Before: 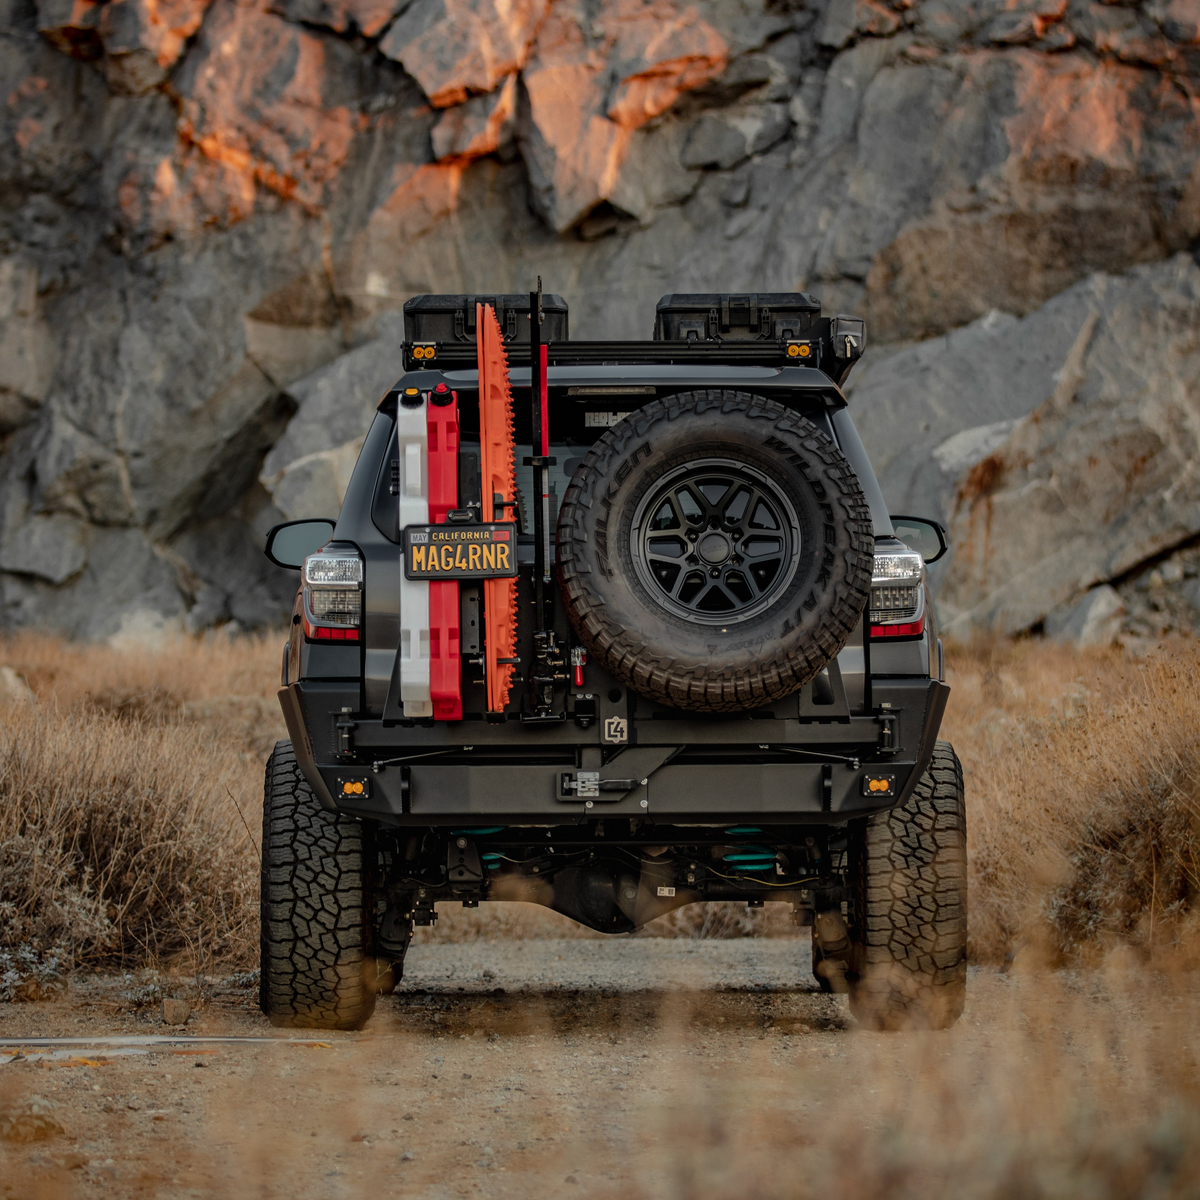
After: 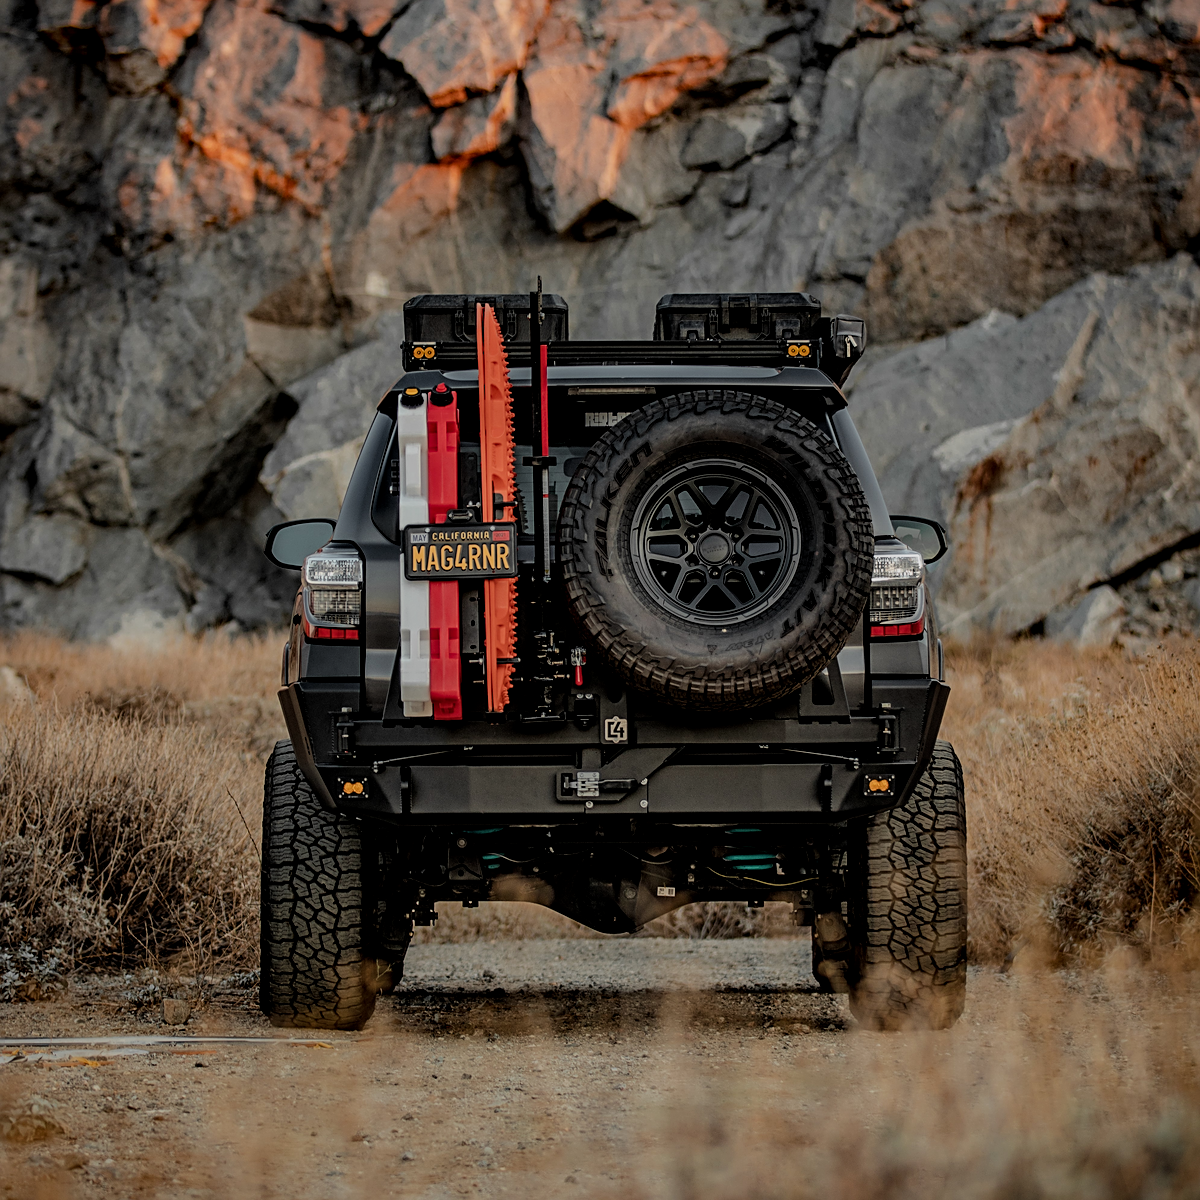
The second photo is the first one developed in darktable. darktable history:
sharpen: amount 0.478
local contrast: highlights 100%, shadows 100%, detail 120%, midtone range 0.2
filmic rgb: black relative exposure -7.65 EV, white relative exposure 4.56 EV, hardness 3.61, contrast 1.05
